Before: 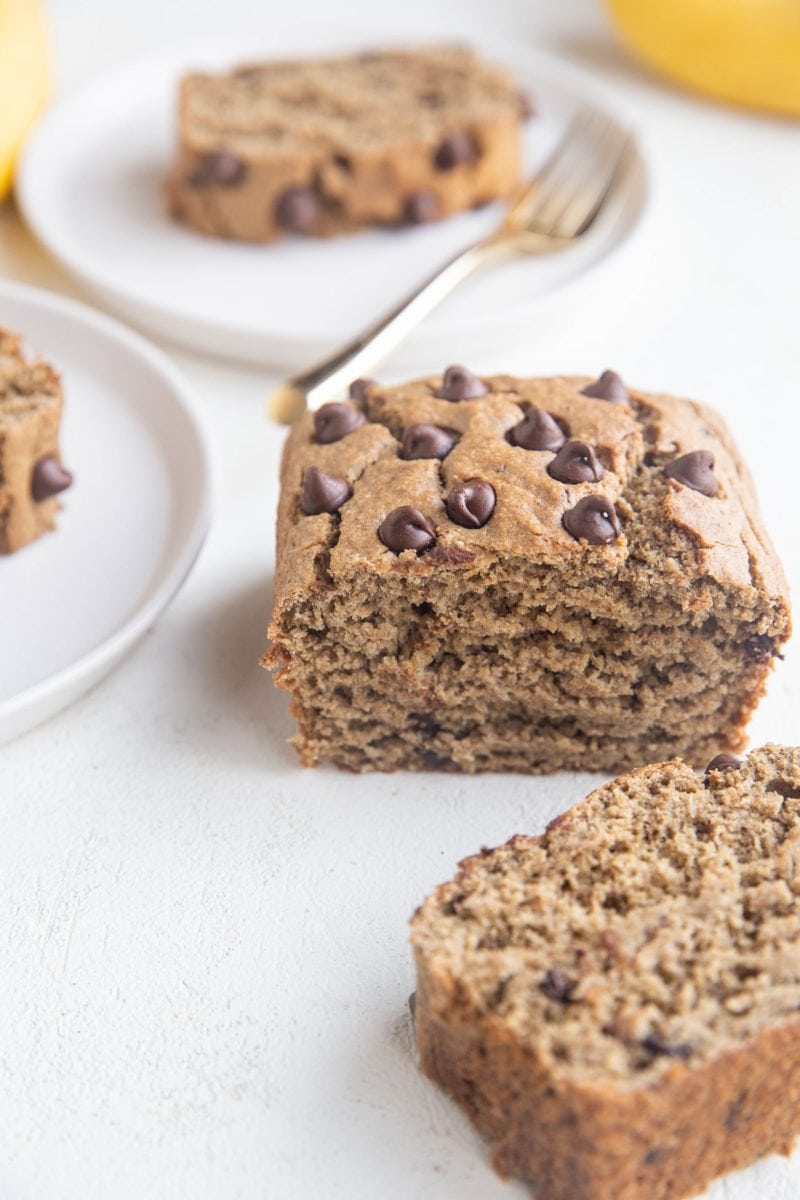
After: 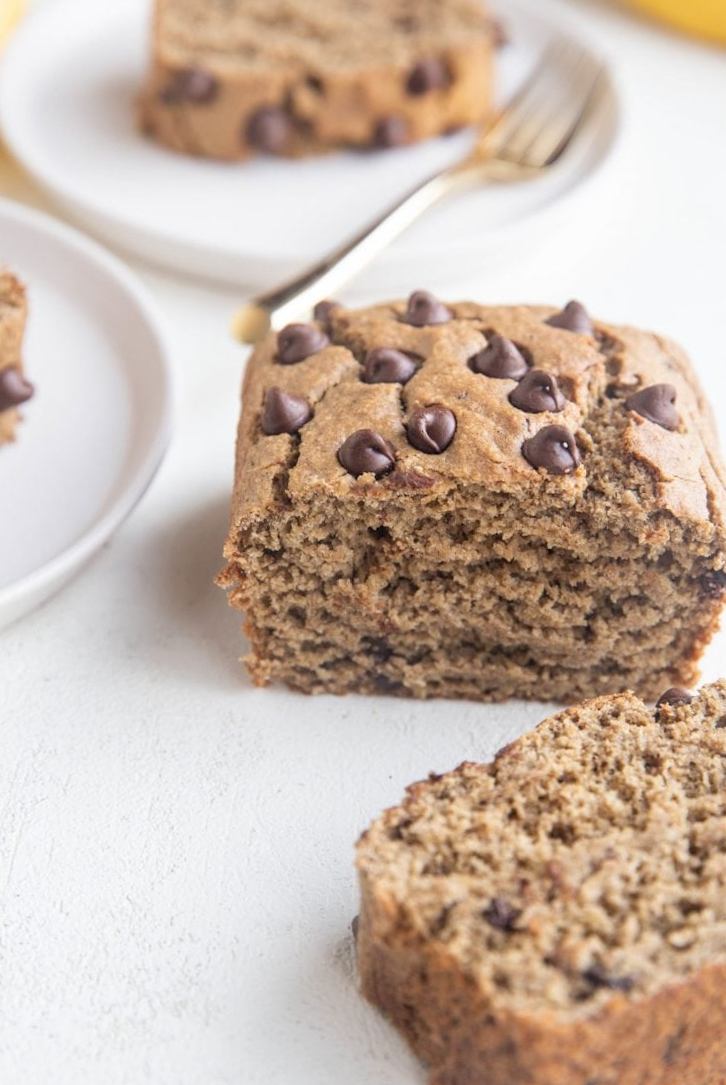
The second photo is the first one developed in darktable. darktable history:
crop and rotate: angle -2°, left 3.155%, top 4.244%, right 1.384%, bottom 0.607%
